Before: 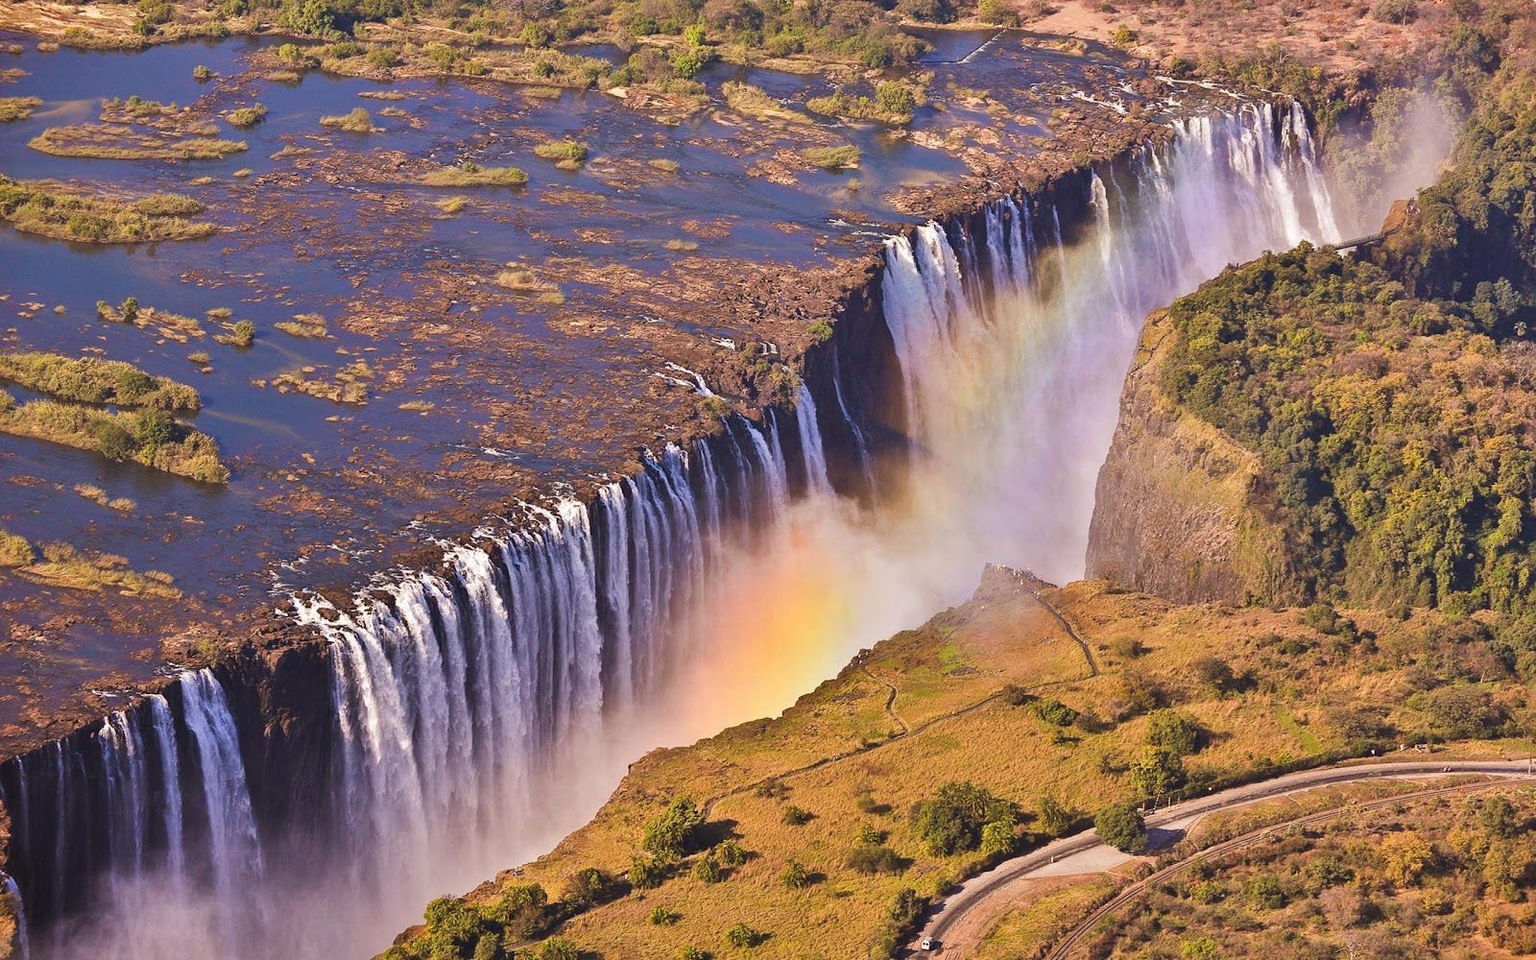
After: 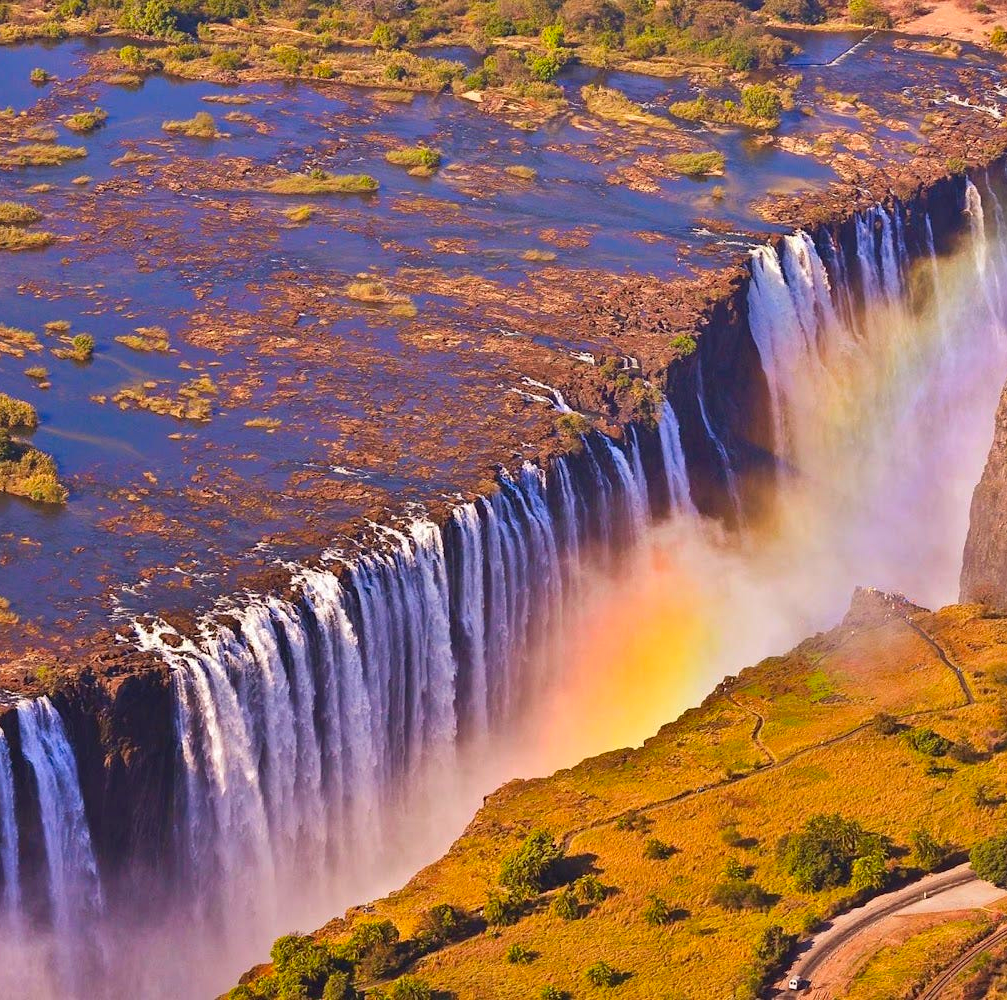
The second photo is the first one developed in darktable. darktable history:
crop: left 10.708%, right 26.345%
contrast brightness saturation: saturation 0.493
tone equalizer: on, module defaults
